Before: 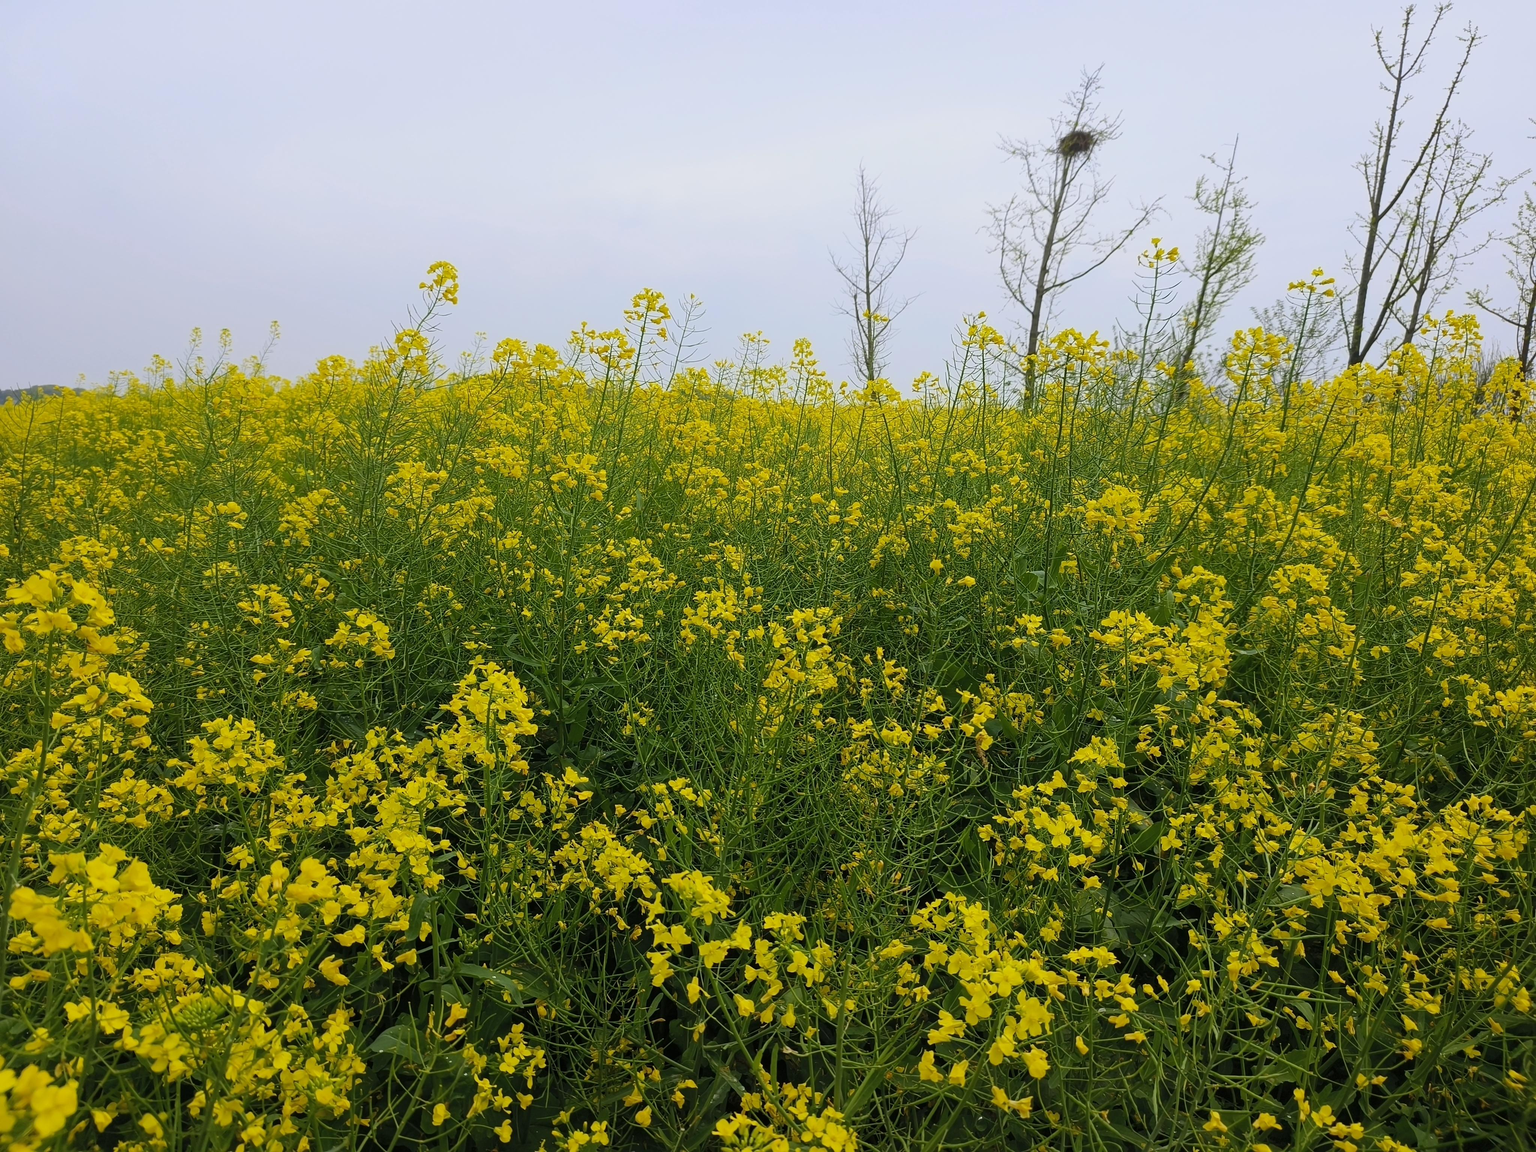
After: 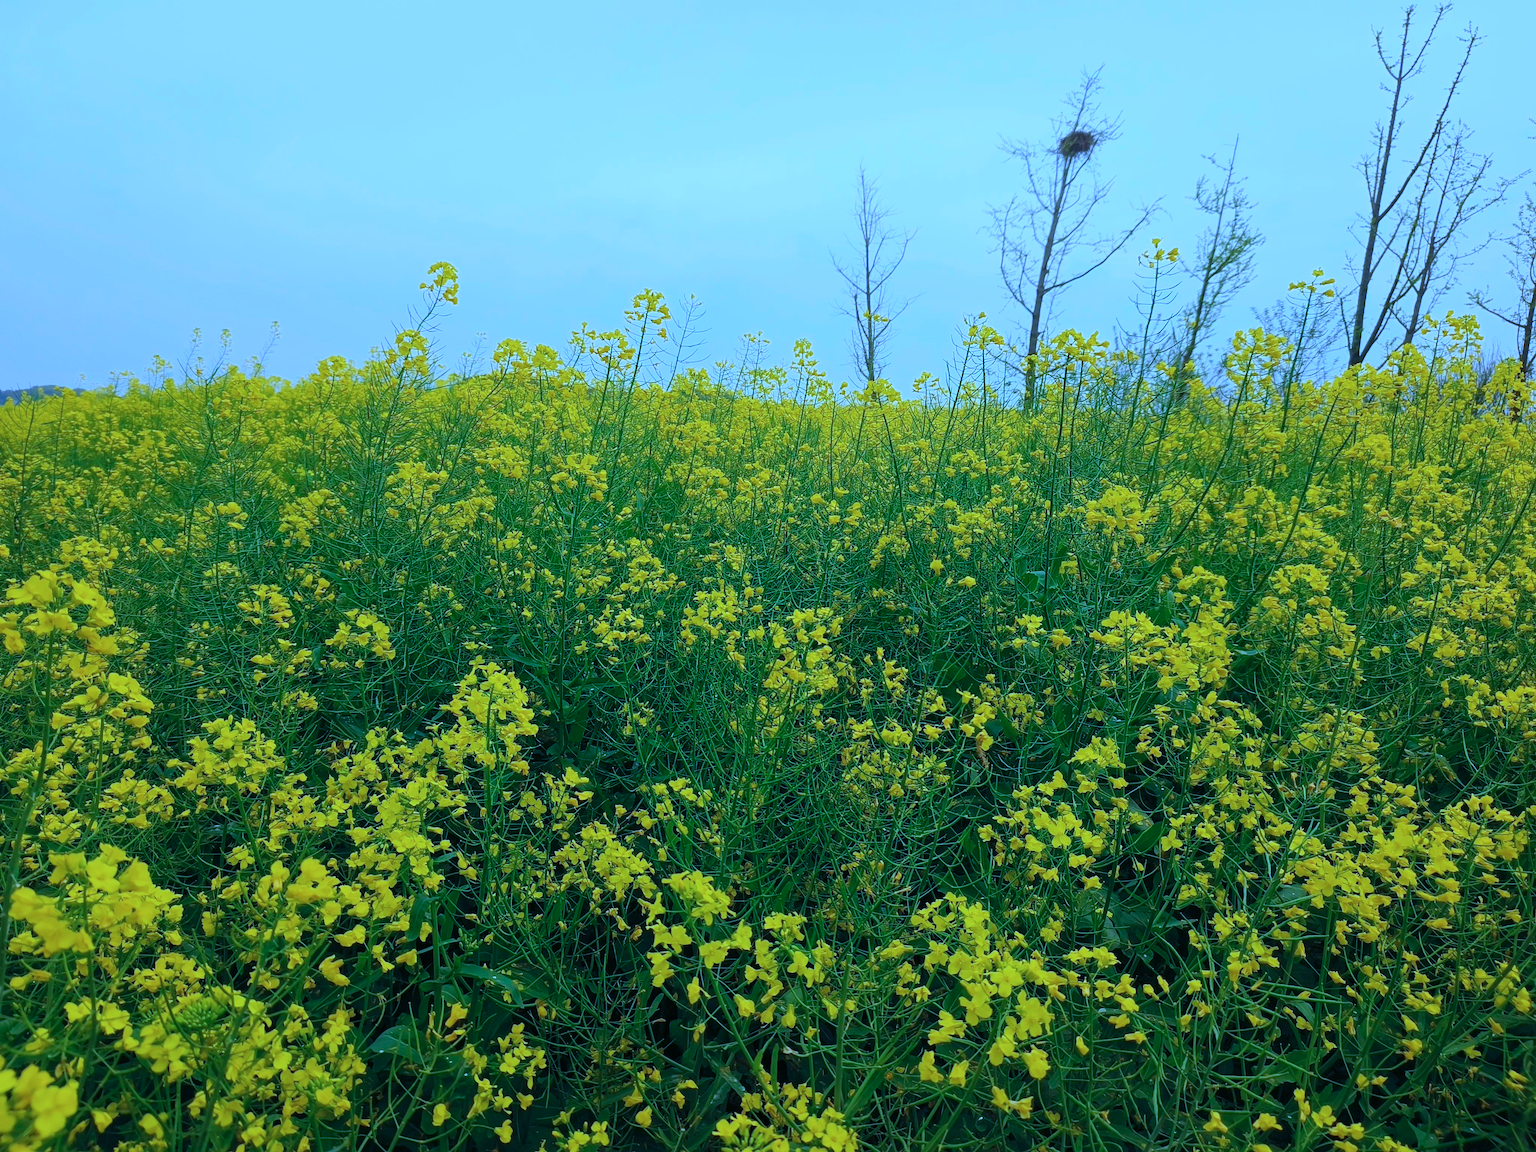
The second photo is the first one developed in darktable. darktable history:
color calibration: illuminant as shot in camera, x 0.442, y 0.413, temperature 2903.13 K
white balance: emerald 1
